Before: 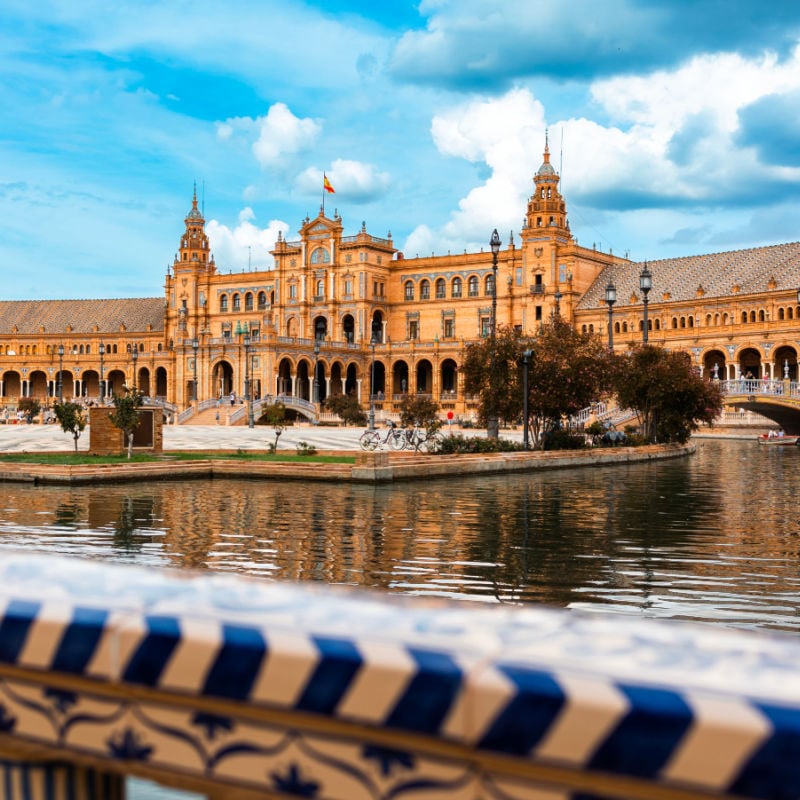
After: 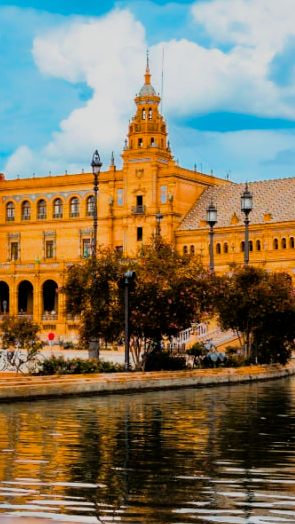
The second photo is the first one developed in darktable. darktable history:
shadows and highlights: on, module defaults
color balance rgb: linear chroma grading › shadows 9.516%, linear chroma grading › highlights 9.642%, linear chroma grading › global chroma 14.523%, linear chroma grading › mid-tones 14.664%, perceptual saturation grading › global saturation 14.81%, perceptual brilliance grading › highlights 11.377%, contrast -10.298%
crop and rotate: left 49.878%, top 10.112%, right 13.176%, bottom 24.283%
filmic rgb: black relative exposure -7.49 EV, white relative exposure 4.99 EV, hardness 3.35, contrast 1.299
